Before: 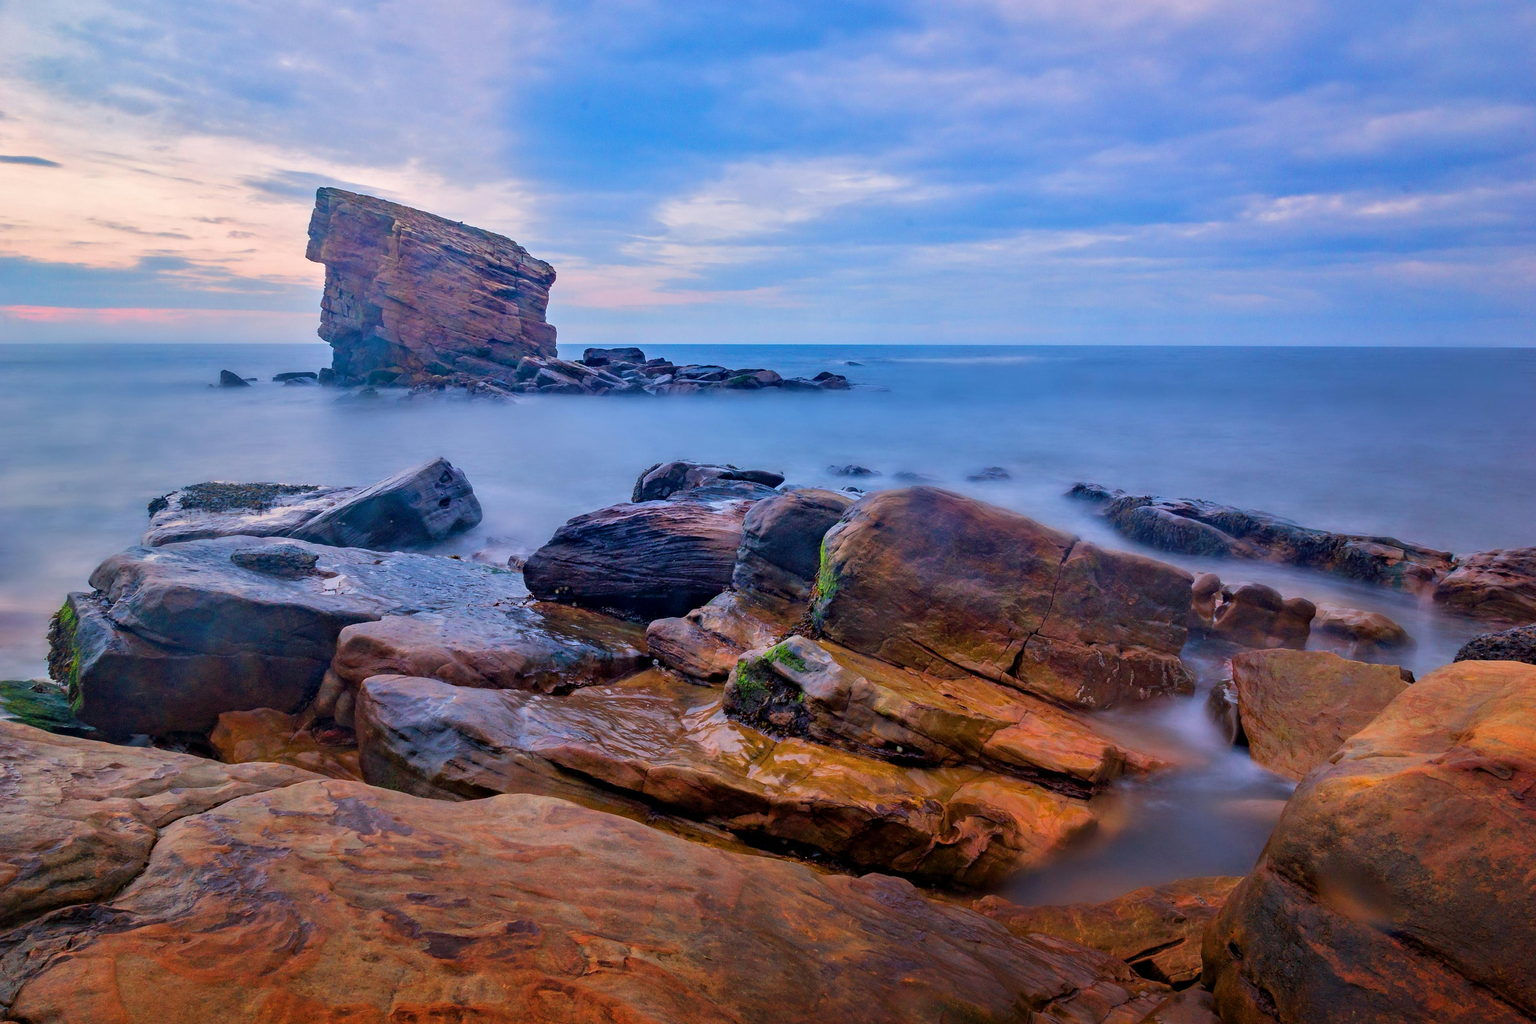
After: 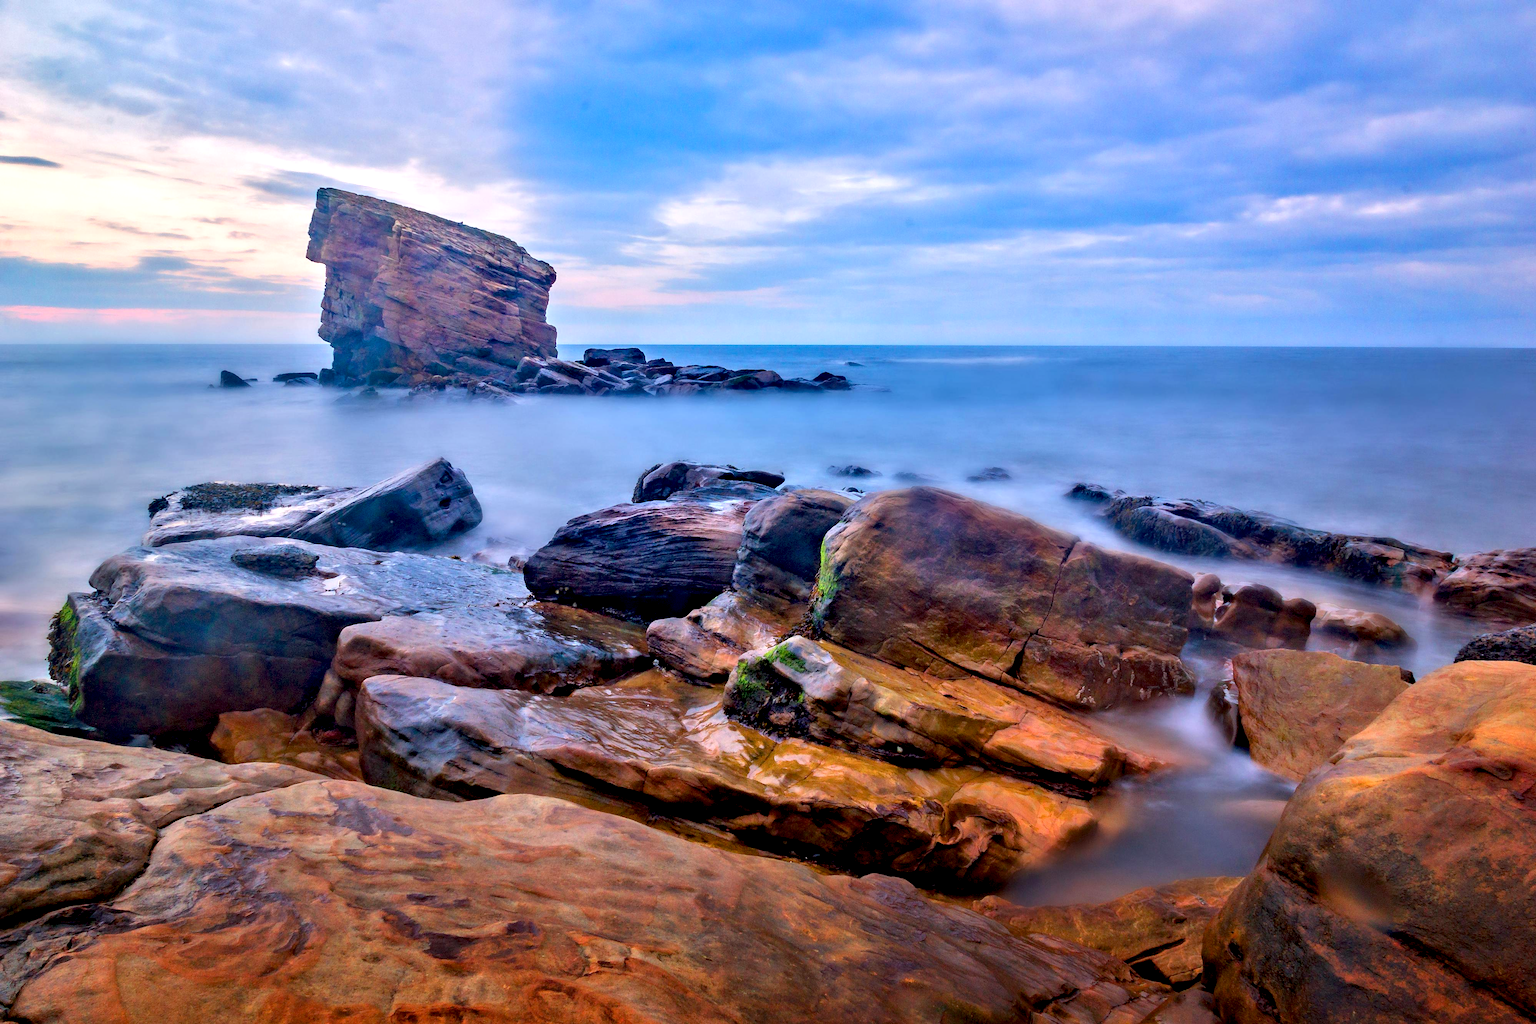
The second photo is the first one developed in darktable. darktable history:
exposure: black level correction 0.004, exposure 0.417 EV, compensate exposure bias true, compensate highlight preservation false
contrast equalizer: y [[0.514, 0.573, 0.581, 0.508, 0.5, 0.5], [0.5 ×6], [0.5 ×6], [0 ×6], [0 ×6]]
